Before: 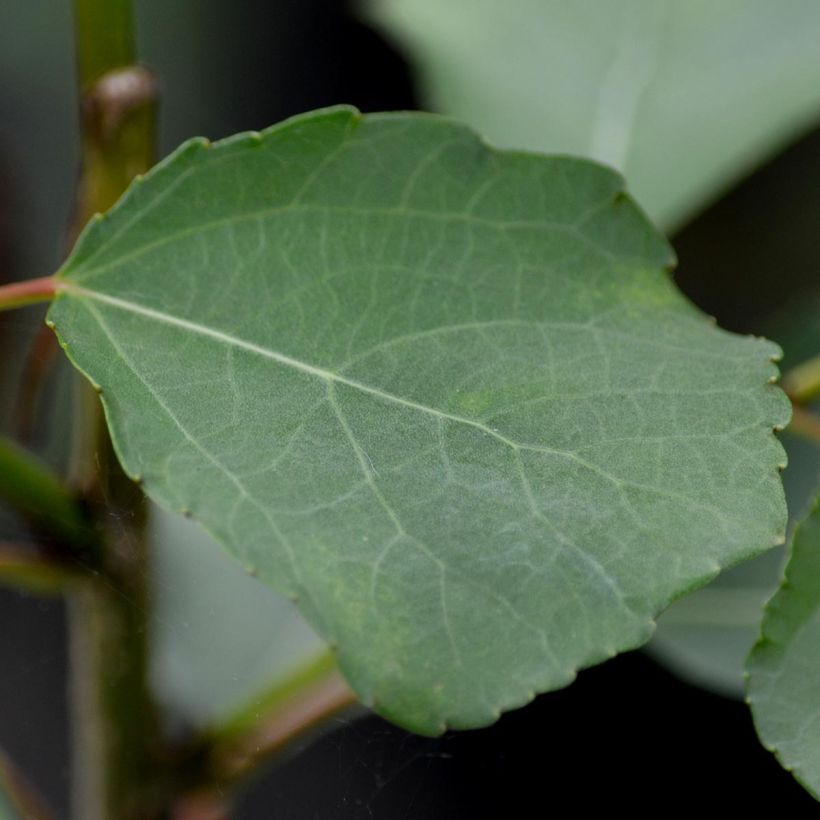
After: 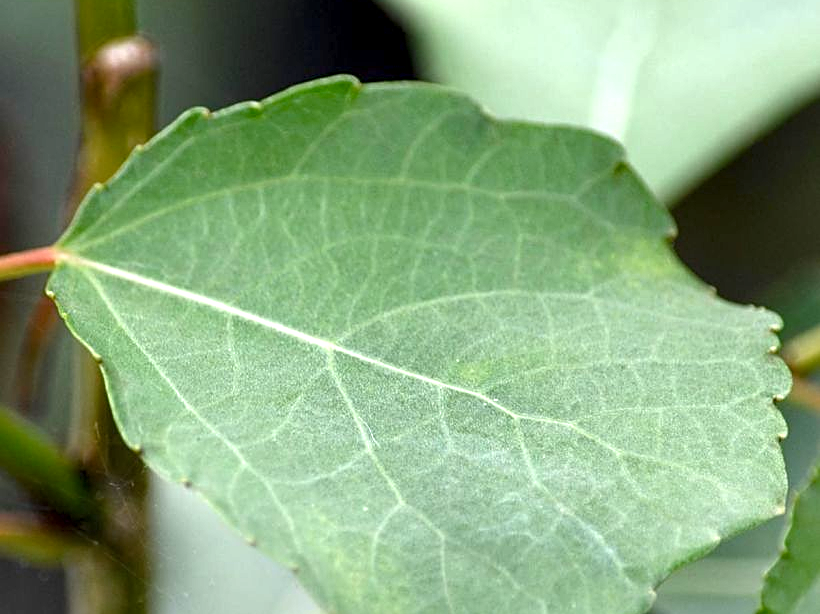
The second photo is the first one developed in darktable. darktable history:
exposure: black level correction 0, exposure 1.392 EV, compensate highlight preservation false
base curve: curves: ch0 [(0, 0) (0.303, 0.277) (1, 1)]
local contrast: highlights 100%, shadows 100%, detail 120%, midtone range 0.2
crop: top 3.669%, bottom 21.431%
color zones: curves: ch0 [(0, 0.5) (0.143, 0.5) (0.286, 0.456) (0.429, 0.5) (0.571, 0.5) (0.714, 0.5) (0.857, 0.5) (1, 0.5)]; ch1 [(0, 0.5) (0.143, 0.5) (0.286, 0.422) (0.429, 0.5) (0.571, 0.5) (0.714, 0.5) (0.857, 0.5) (1, 0.5)]
color balance rgb: linear chroma grading › shadows 31.898%, linear chroma grading › global chroma -2.567%, linear chroma grading › mid-tones 3.688%, perceptual saturation grading › global saturation 0.776%
sharpen: on, module defaults
